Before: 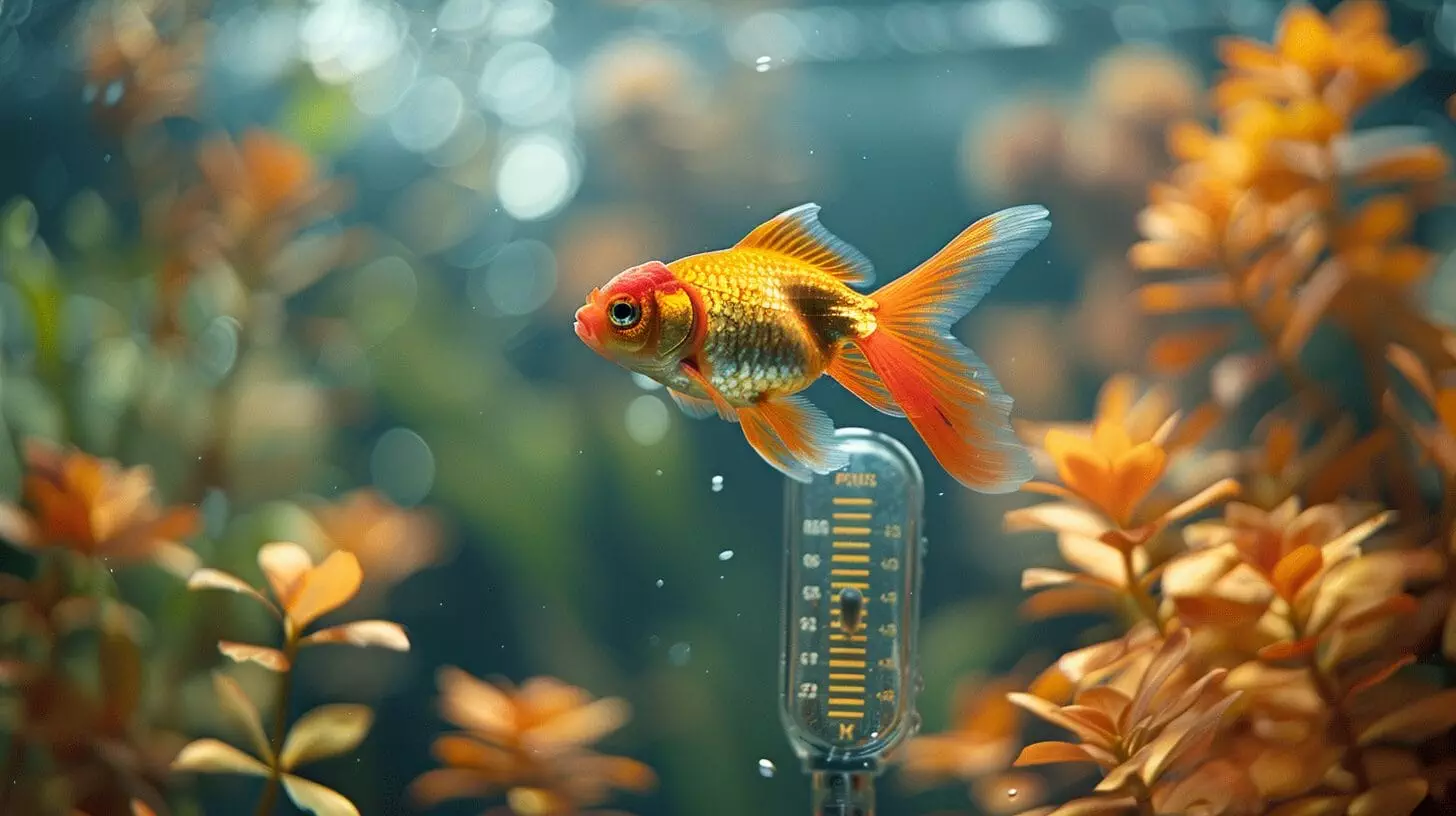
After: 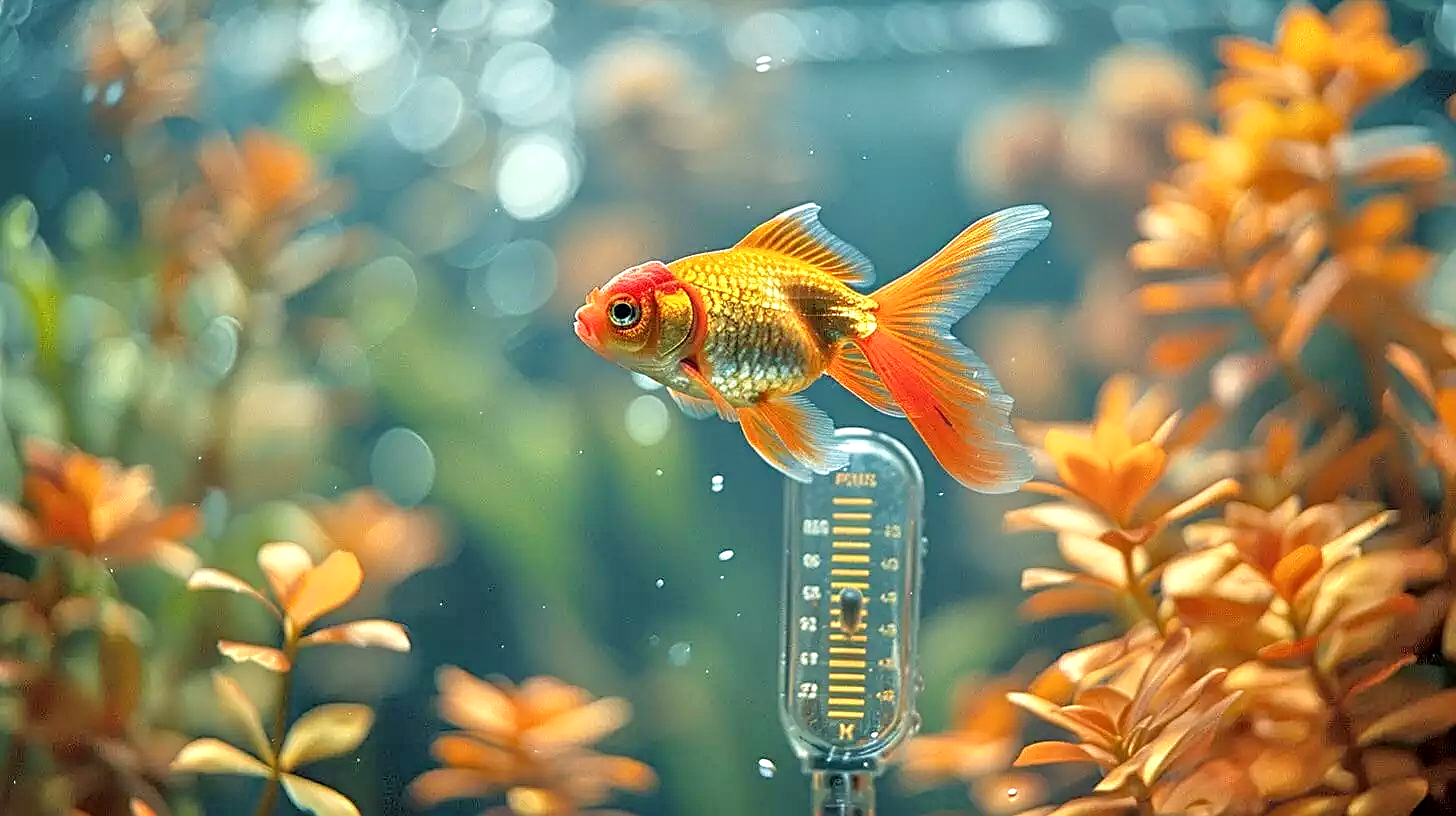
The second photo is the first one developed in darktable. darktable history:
local contrast: on, module defaults
tone equalizer: -7 EV 0.15 EV, -6 EV 0.6 EV, -5 EV 1.15 EV, -4 EV 1.33 EV, -3 EV 1.15 EV, -2 EV 0.6 EV, -1 EV 0.15 EV, mask exposure compensation -0.5 EV
sharpen: amount 0.75
